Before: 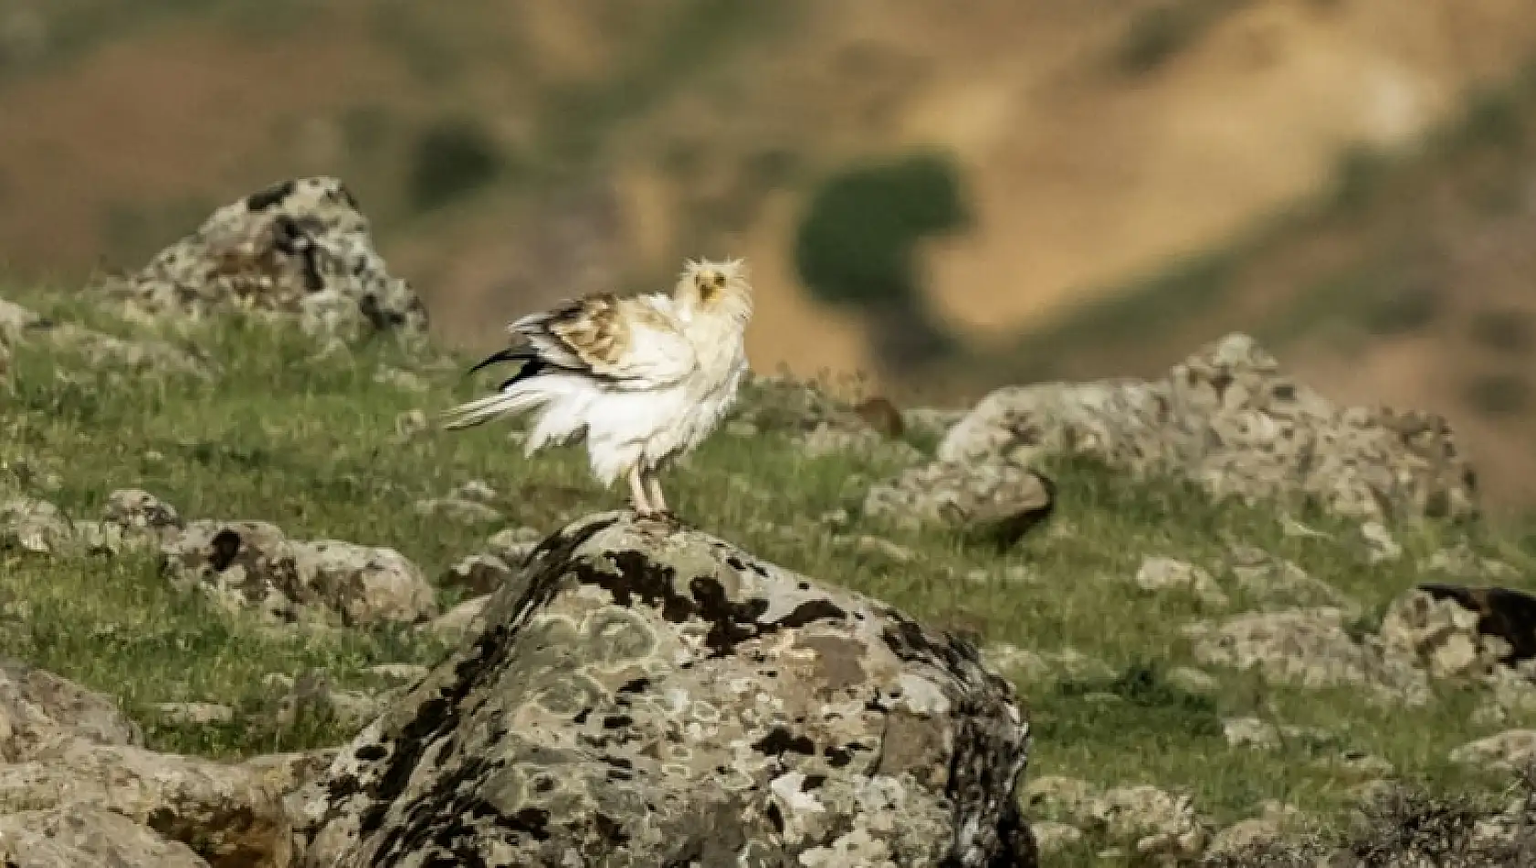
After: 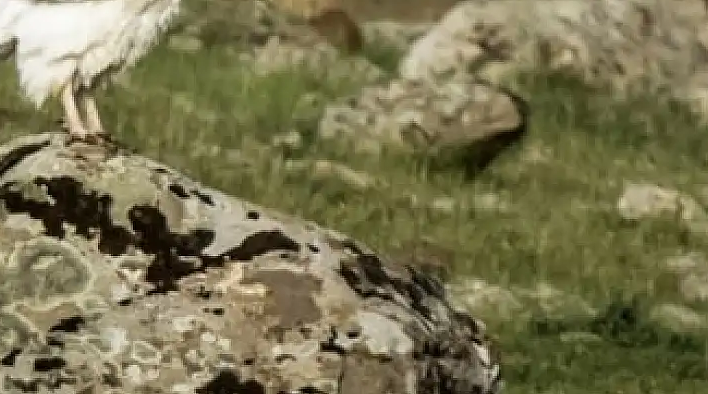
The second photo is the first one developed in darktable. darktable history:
crop: left 37.312%, top 44.889%, right 20.549%, bottom 13.606%
